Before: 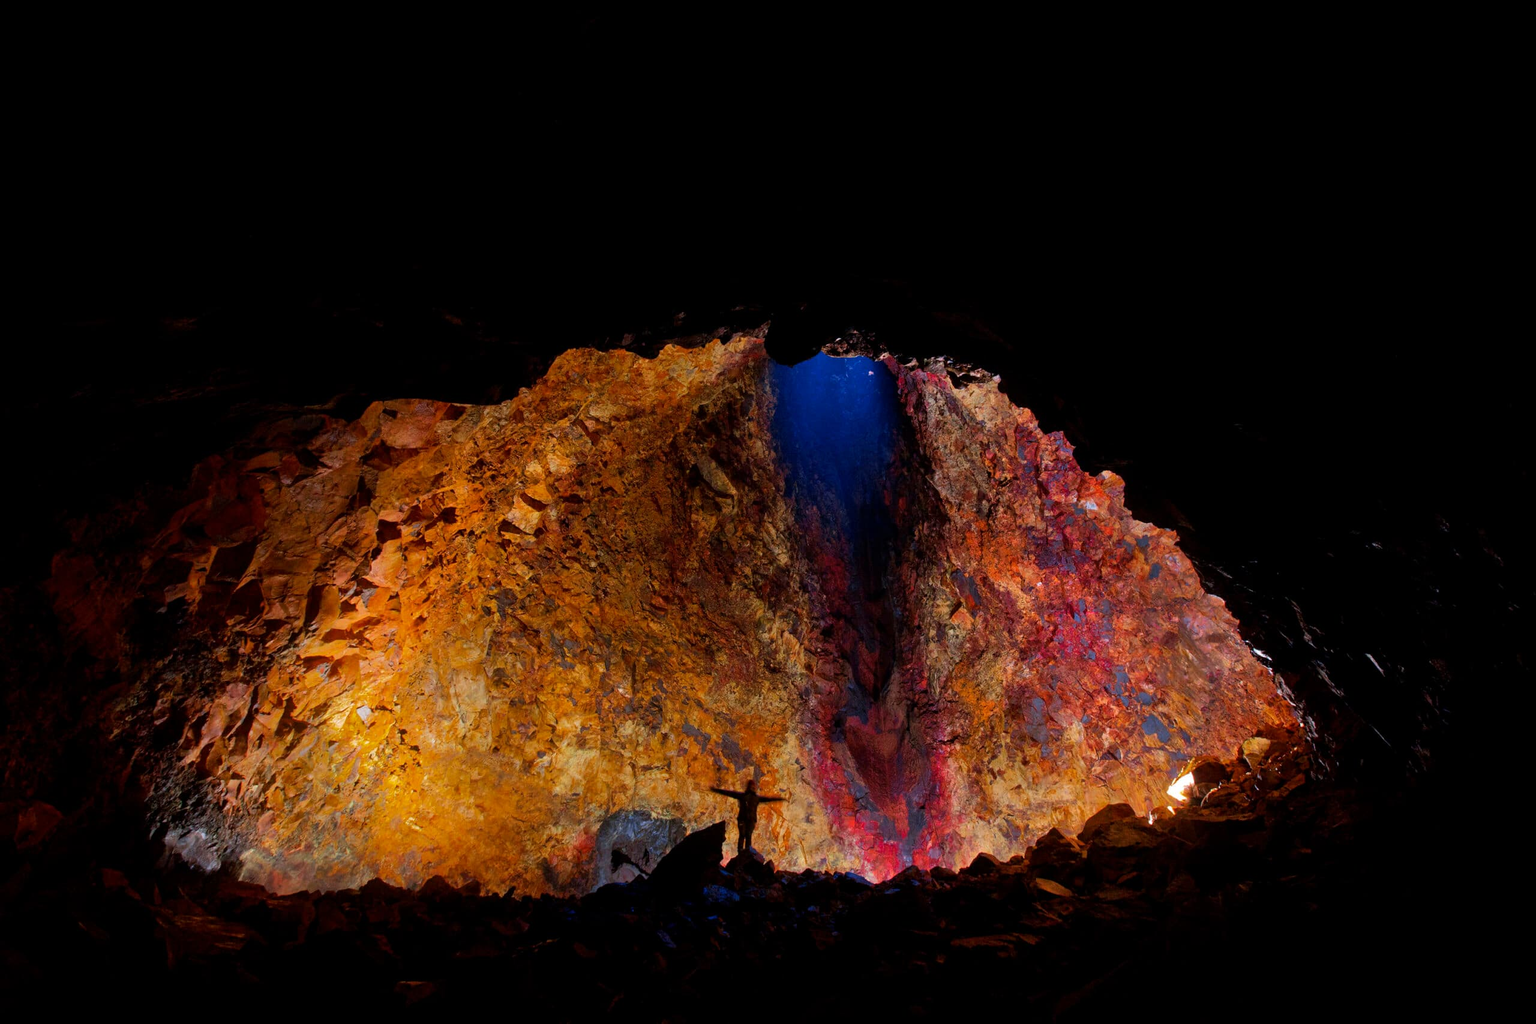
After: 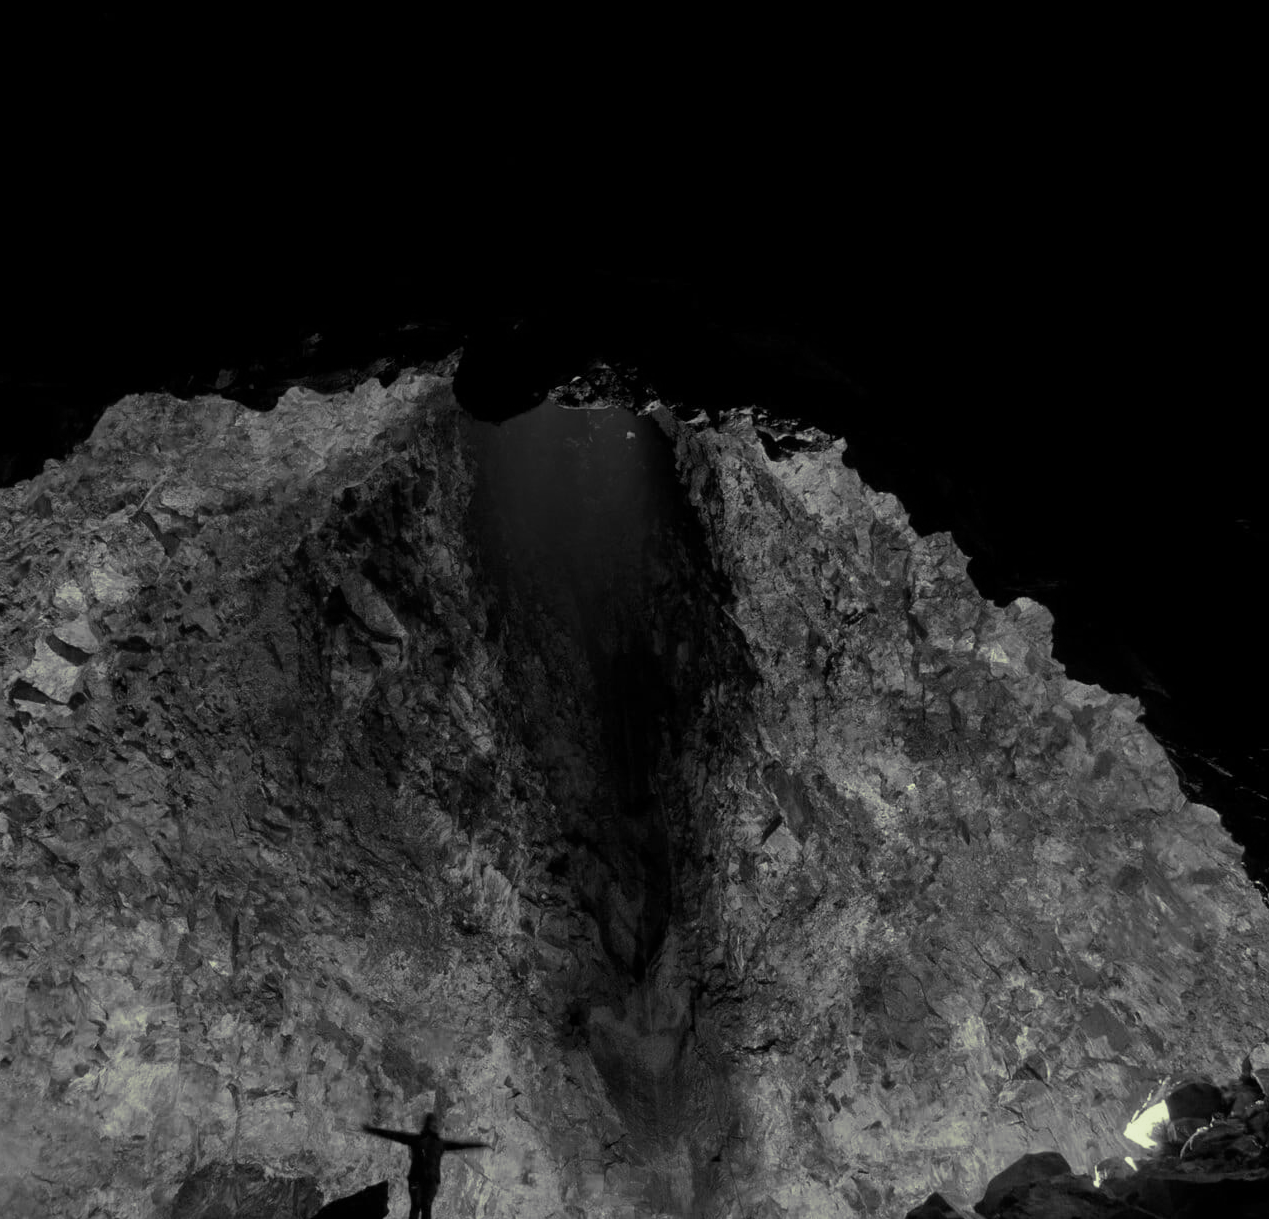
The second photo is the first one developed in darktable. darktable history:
split-toning: shadows › hue 290.82°, shadows › saturation 0.34, highlights › saturation 0.38, balance 0, compress 50%
crop: left 32.075%, top 10.976%, right 18.355%, bottom 17.596%
tone equalizer: on, module defaults
monochrome: a 79.32, b 81.83, size 1.1
